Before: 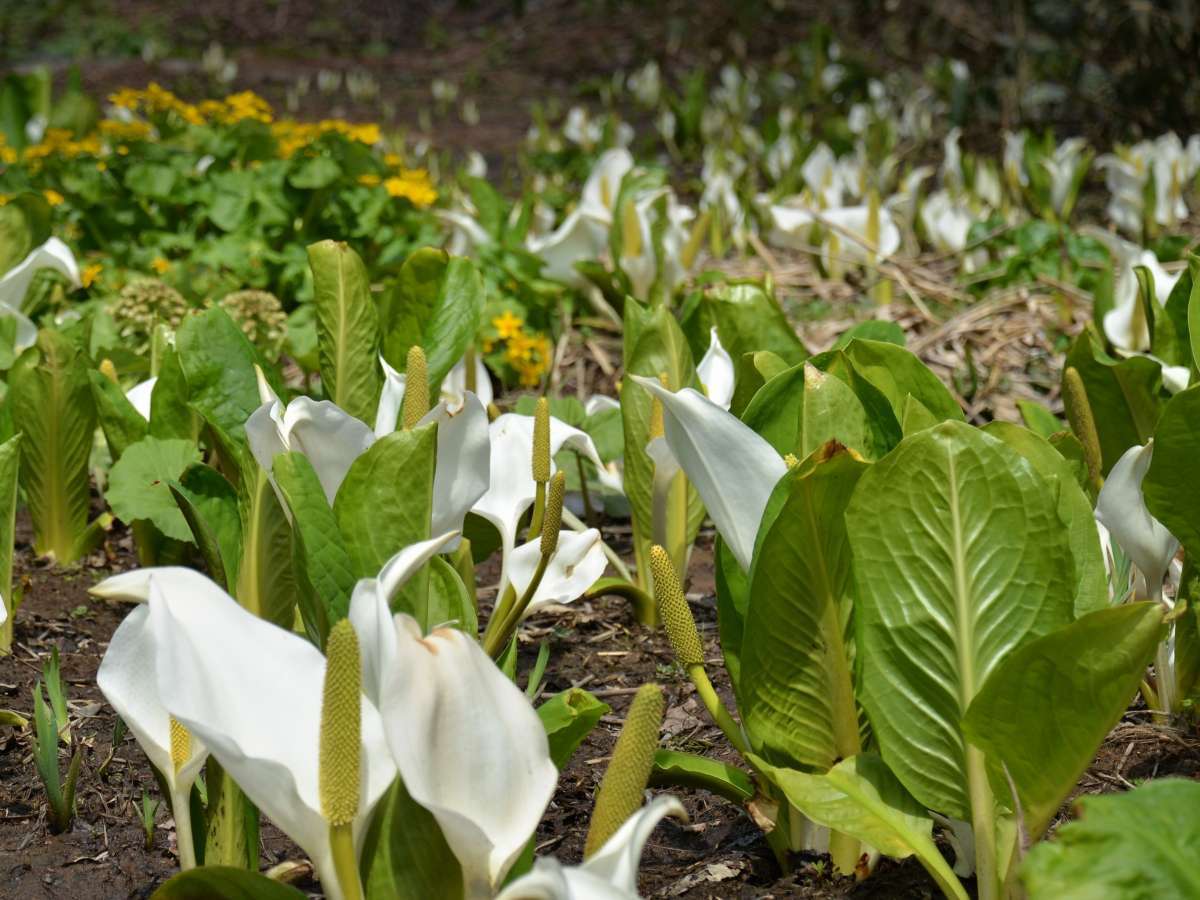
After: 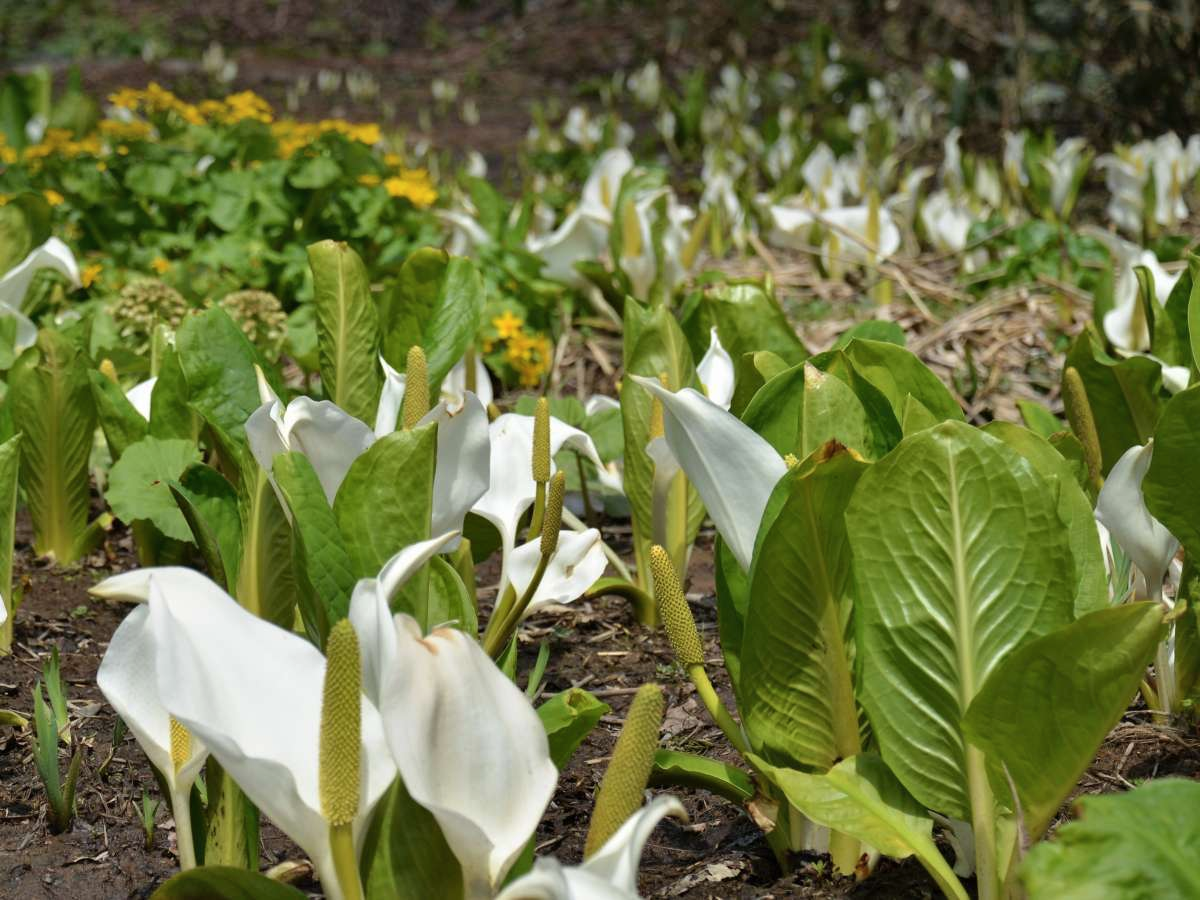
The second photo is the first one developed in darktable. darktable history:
contrast brightness saturation: saturation -0.05
shadows and highlights: soften with gaussian
